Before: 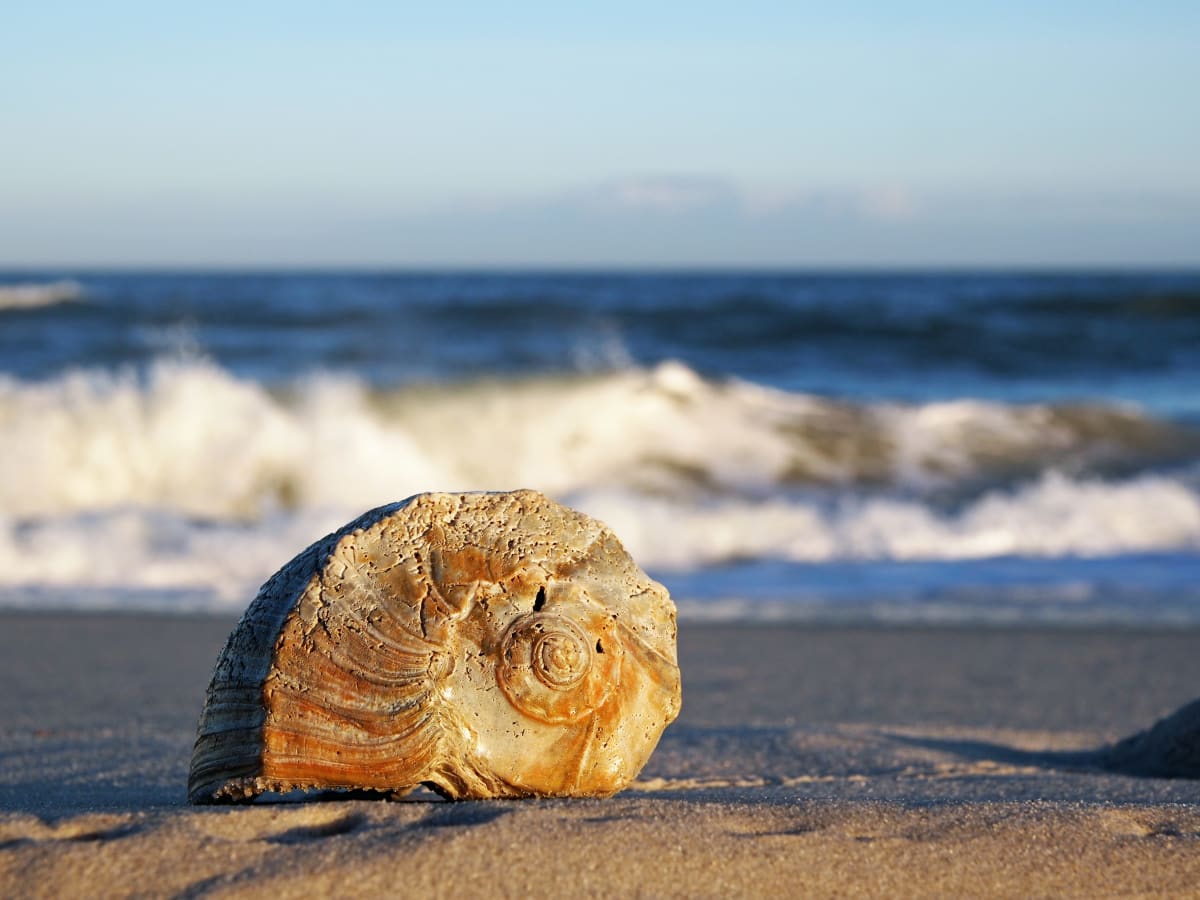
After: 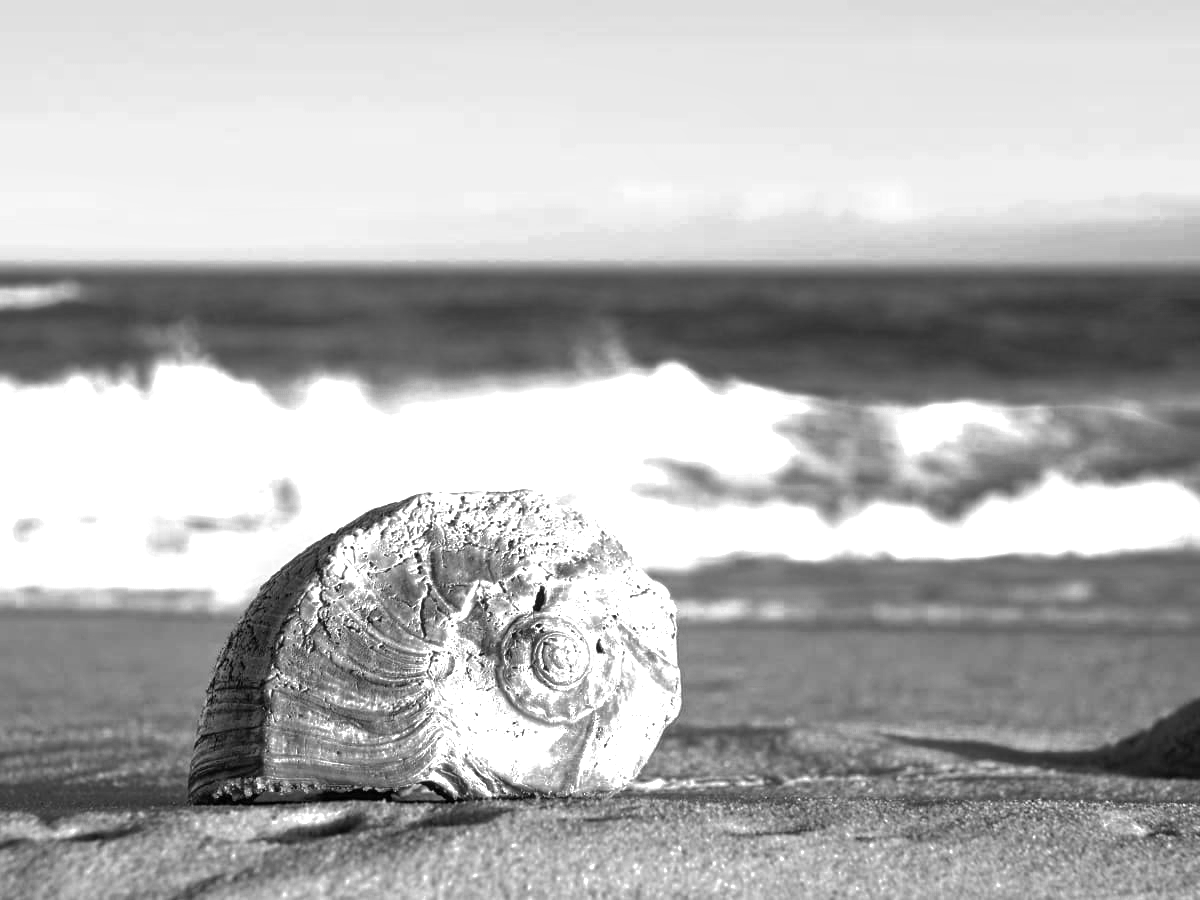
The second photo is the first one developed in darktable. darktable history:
velvia: on, module defaults
color balance rgb: power › hue 329.79°, global offset › chroma 0.406%, global offset › hue 33.47°, linear chroma grading › global chroma 15.464%, perceptual saturation grading › global saturation 0.416%
shadows and highlights: radius 125.39, shadows 21.06, highlights -22.45, low approximation 0.01
tone equalizer: edges refinement/feathering 500, mask exposure compensation -1.57 EV, preserve details no
exposure: black level correction 0, exposure 1.123 EV, compensate highlight preservation false
local contrast: detail 130%
color zones: curves: ch0 [(0.002, 0.593) (0.143, 0.417) (0.285, 0.541) (0.455, 0.289) (0.608, 0.327) (0.727, 0.283) (0.869, 0.571) (1, 0.603)]; ch1 [(0, 0) (0.143, 0) (0.286, 0) (0.429, 0) (0.571, 0) (0.714, 0) (0.857, 0)]
color correction: highlights b* 0.029
